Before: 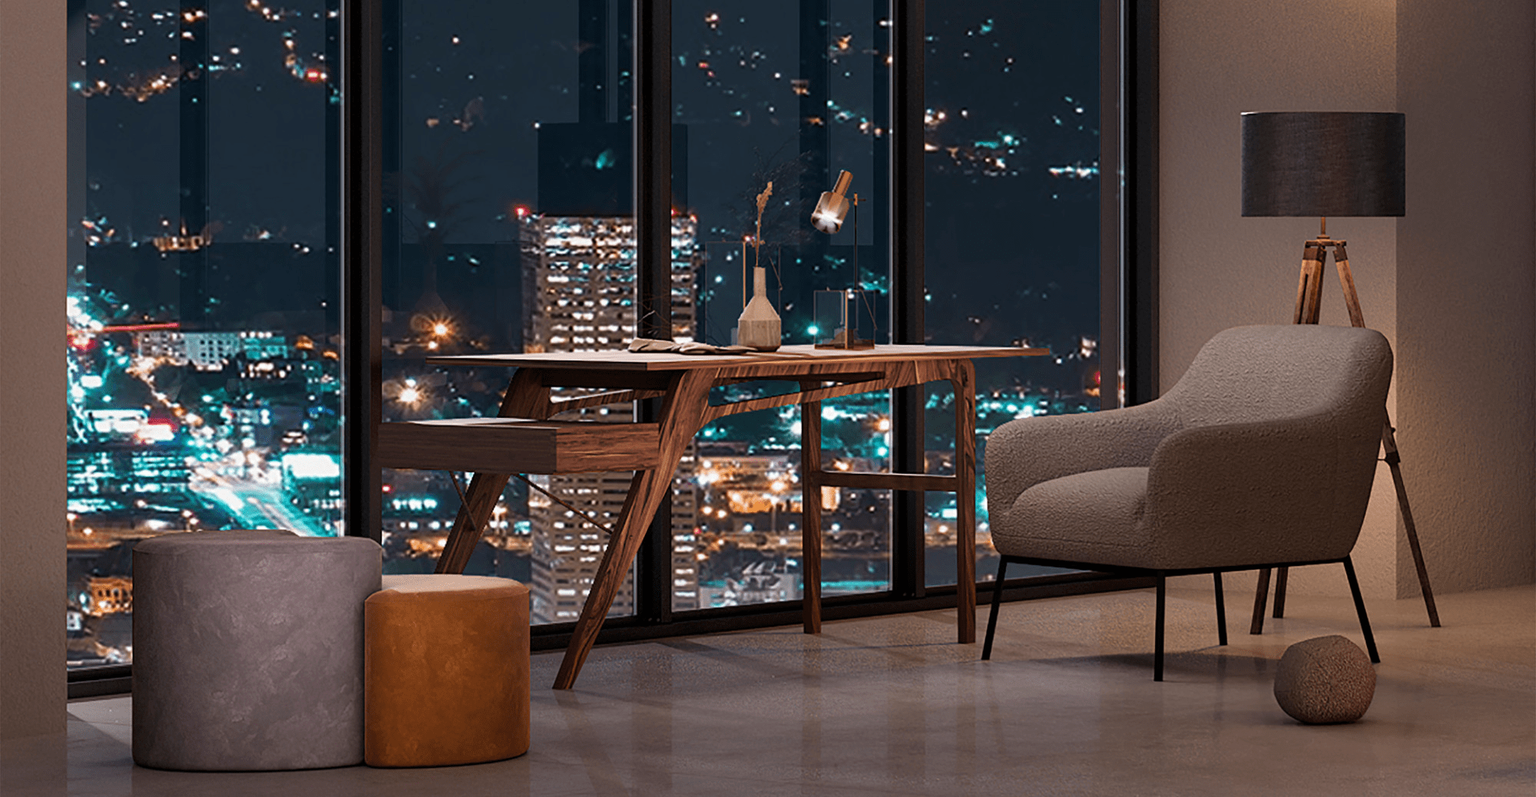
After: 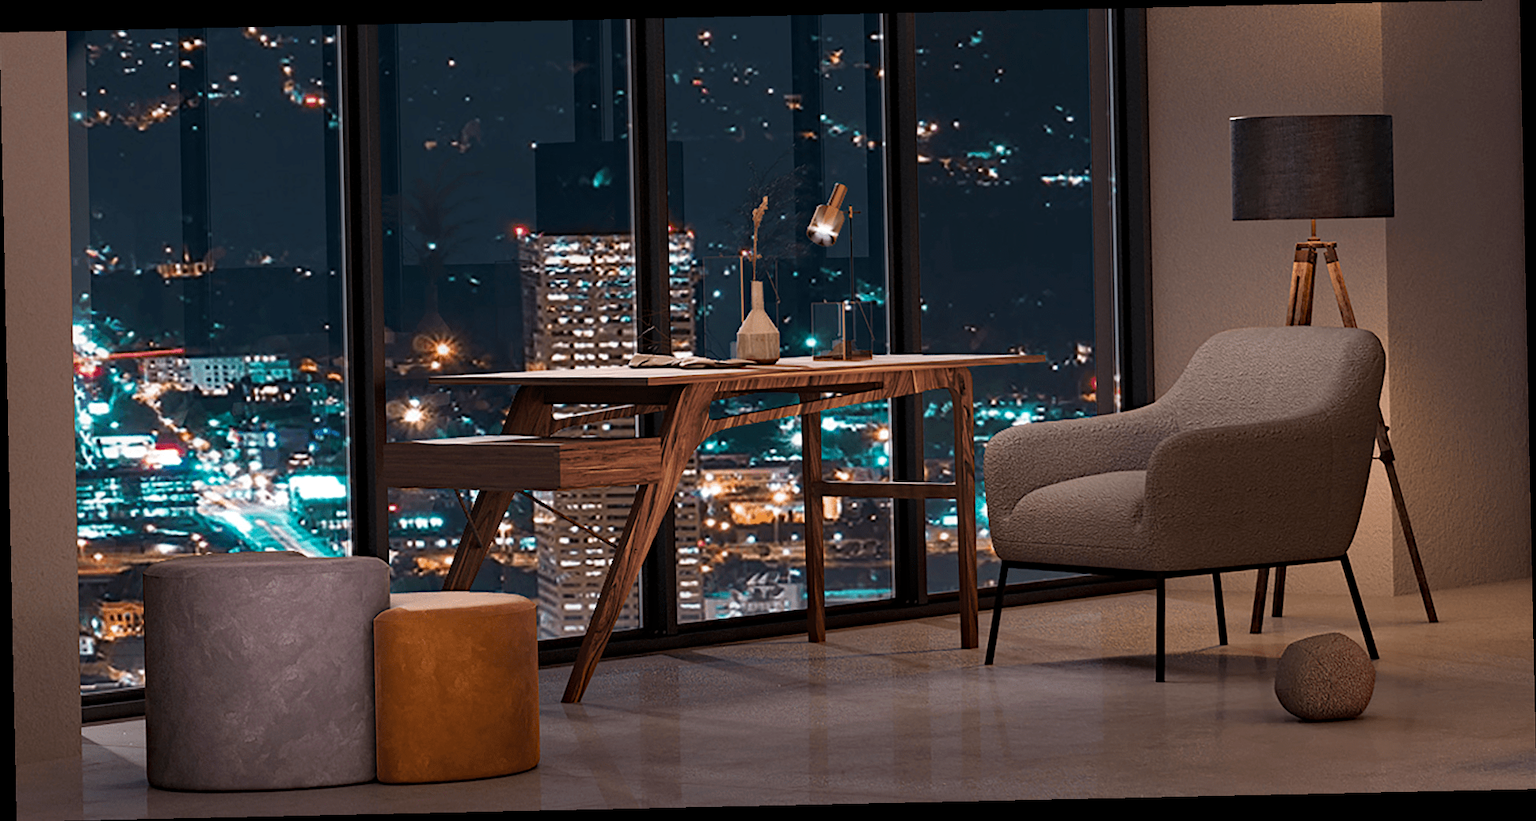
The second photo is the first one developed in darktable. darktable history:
haze removal: compatibility mode true, adaptive false
rotate and perspective: rotation -1.24°, automatic cropping off
